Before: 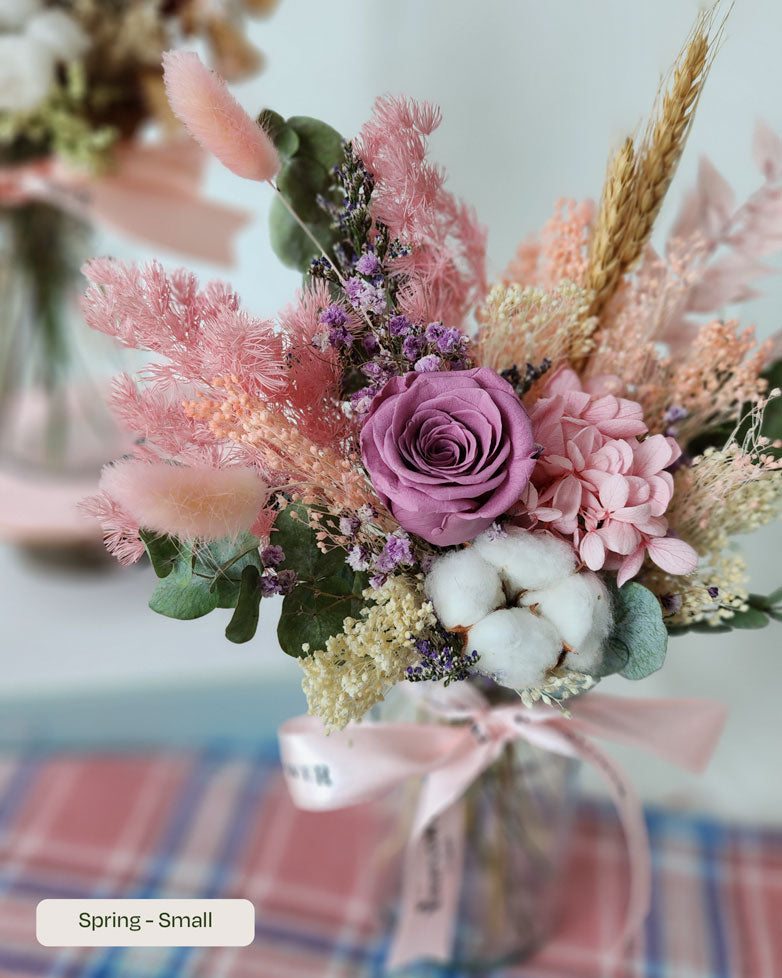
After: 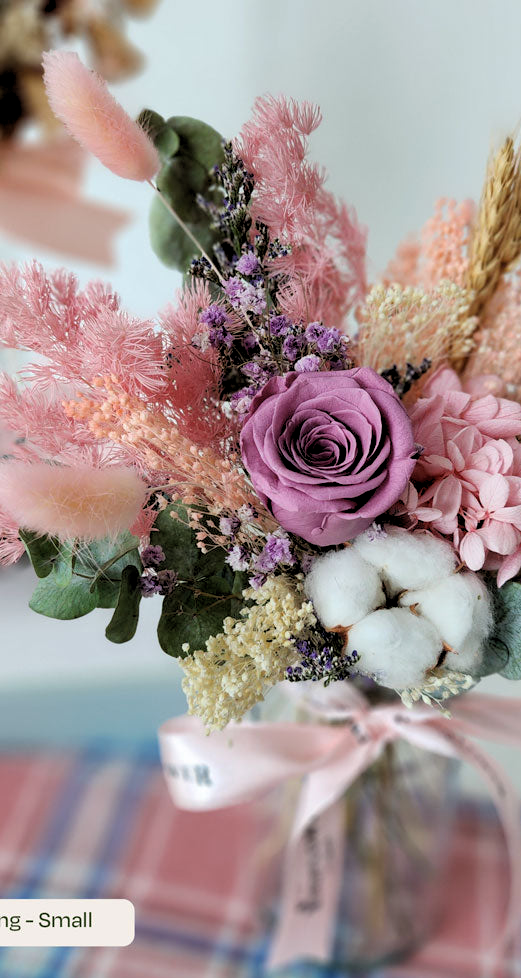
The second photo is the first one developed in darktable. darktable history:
rgb levels: levels [[0.01, 0.419, 0.839], [0, 0.5, 1], [0, 0.5, 1]]
exposure: exposure -0.153 EV, compensate highlight preservation false
crop: left 15.419%, right 17.914%
